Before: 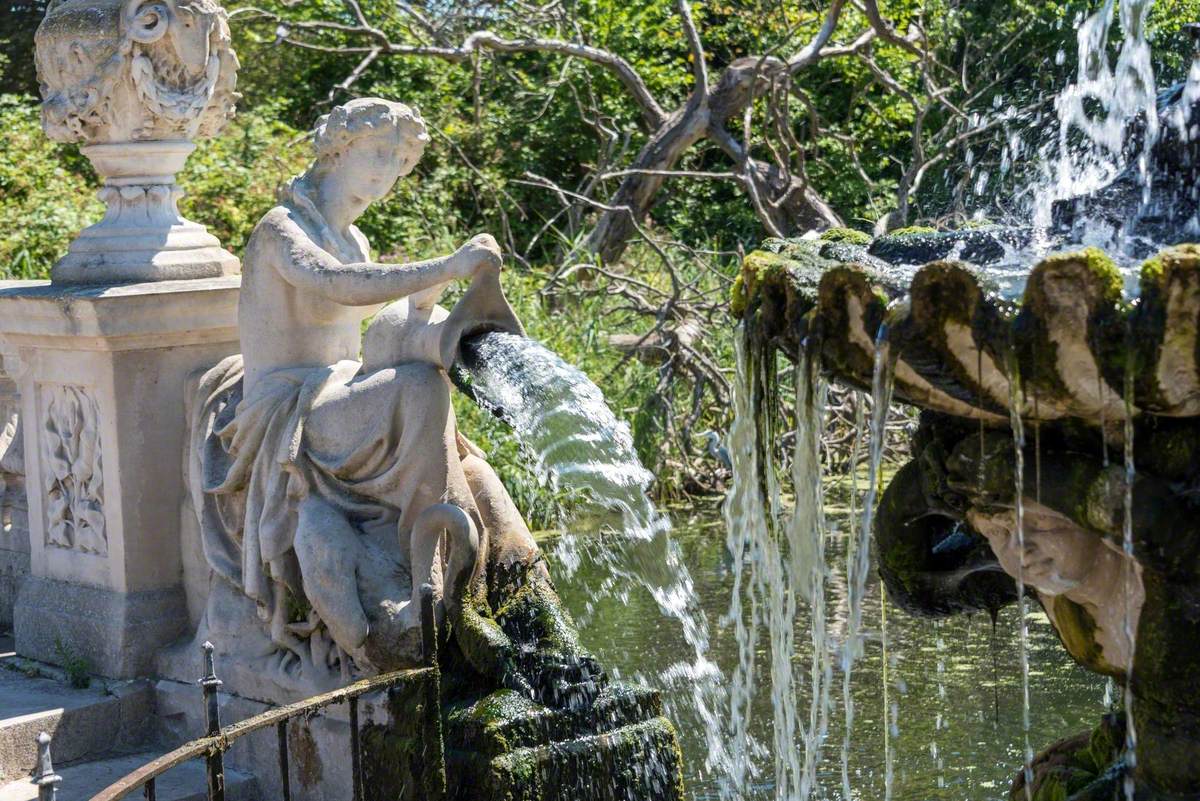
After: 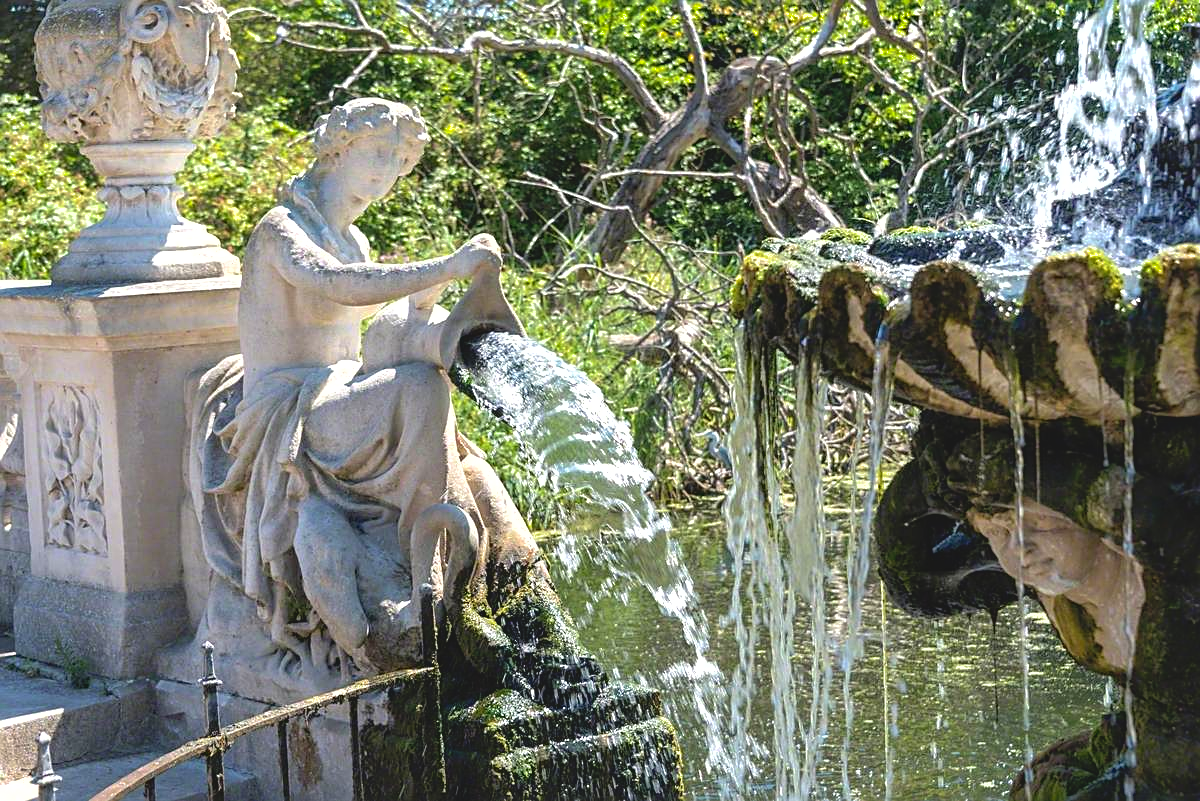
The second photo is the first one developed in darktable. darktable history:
contrast brightness saturation: contrast -0.114
sharpen: on, module defaults
shadows and highlights: on, module defaults
tone equalizer: -8 EV -0.756 EV, -7 EV -0.726 EV, -6 EV -0.638 EV, -5 EV -0.391 EV, -3 EV 0.378 EV, -2 EV 0.6 EV, -1 EV 0.681 EV, +0 EV 0.721 EV
